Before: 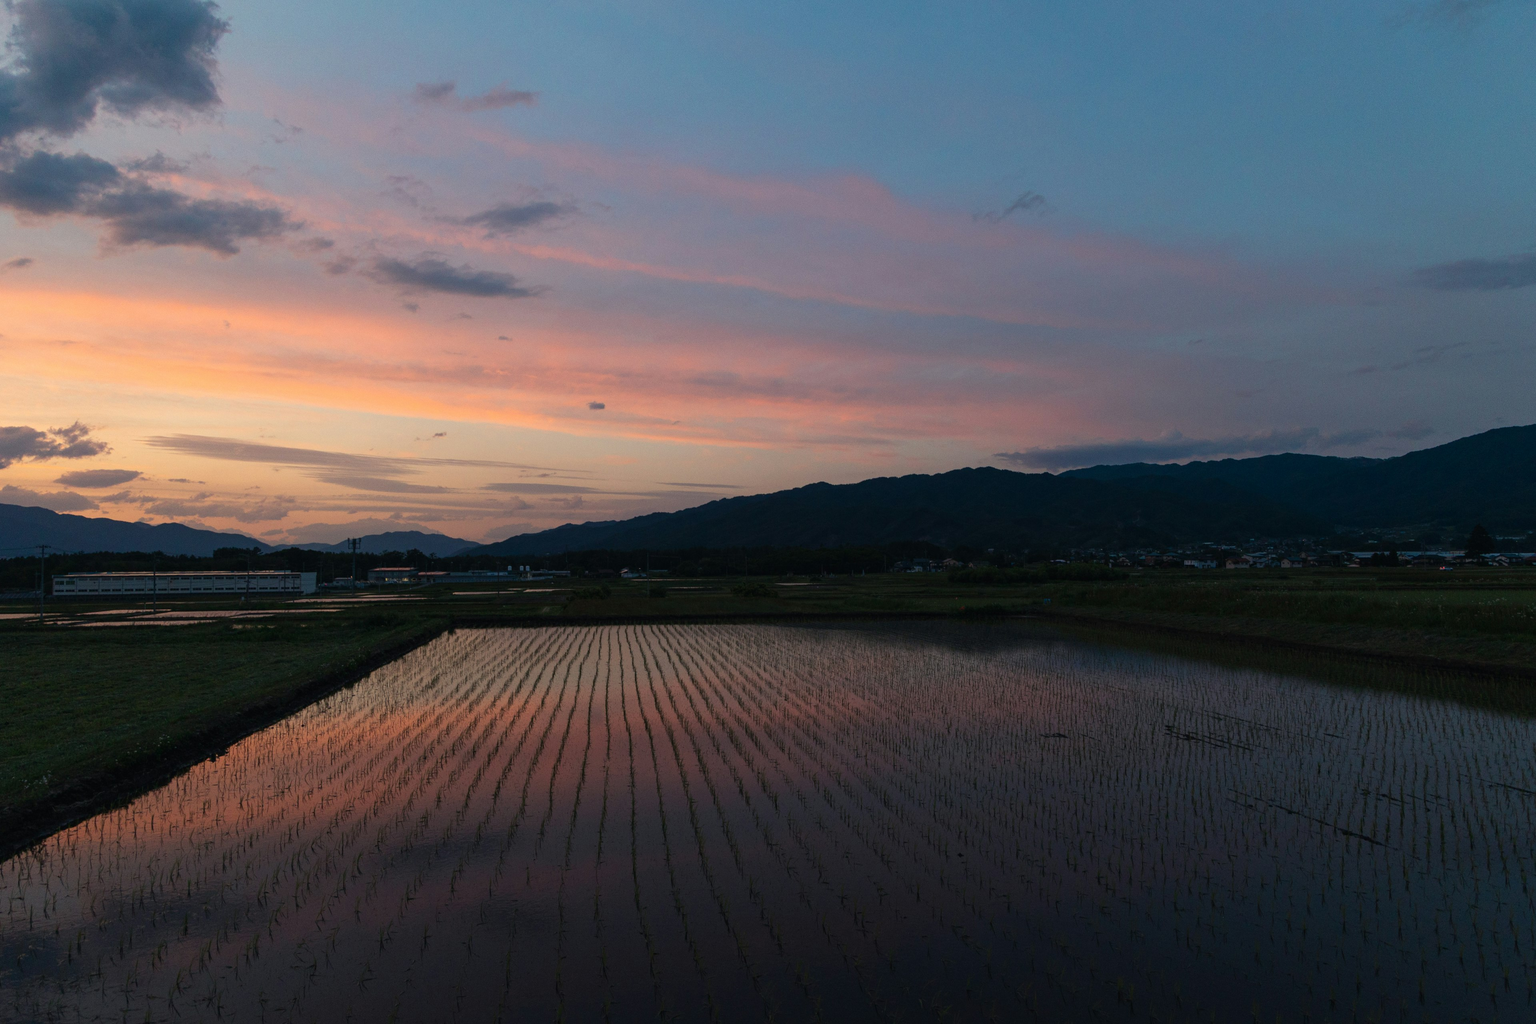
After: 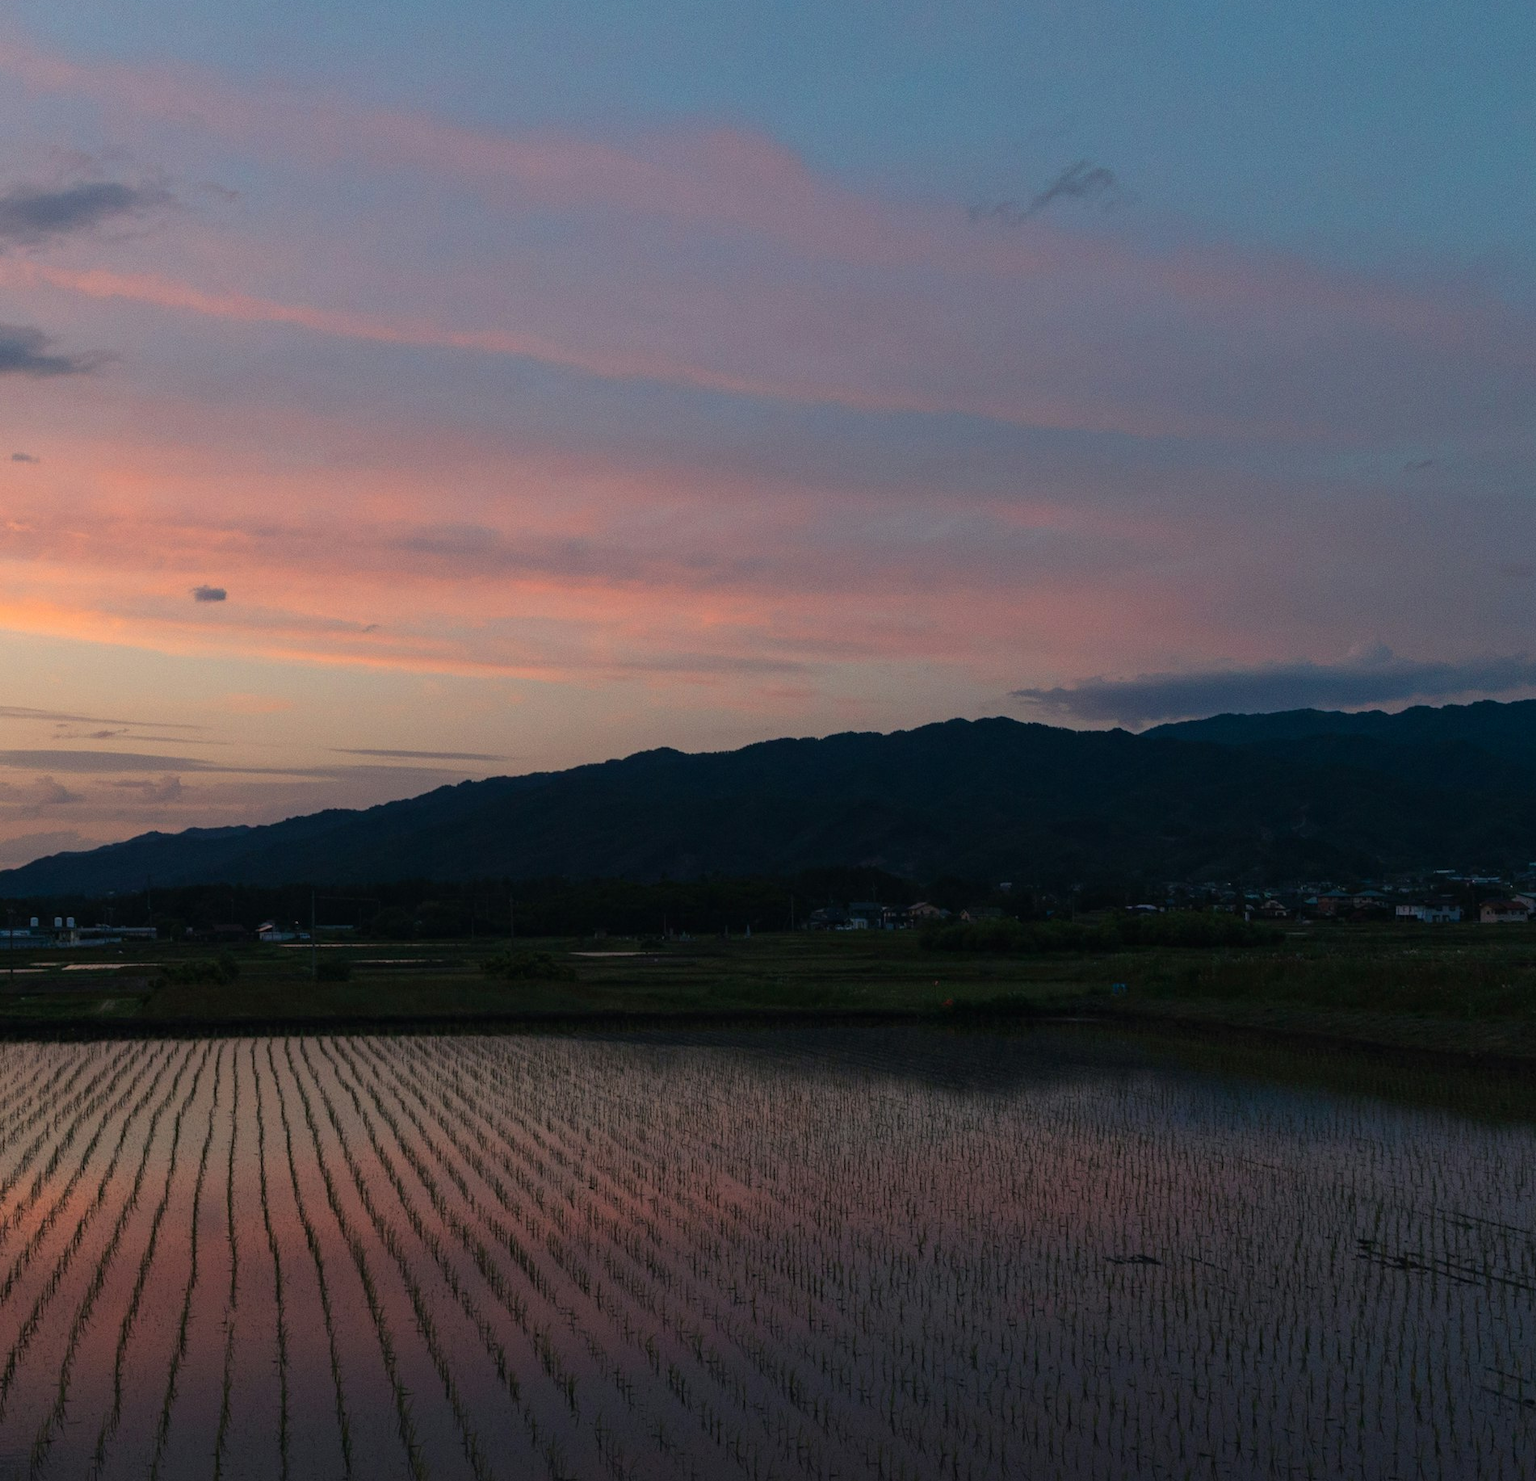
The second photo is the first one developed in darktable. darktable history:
crop: left 32.086%, top 10.933%, right 18.364%, bottom 17.362%
tone equalizer: on, module defaults
